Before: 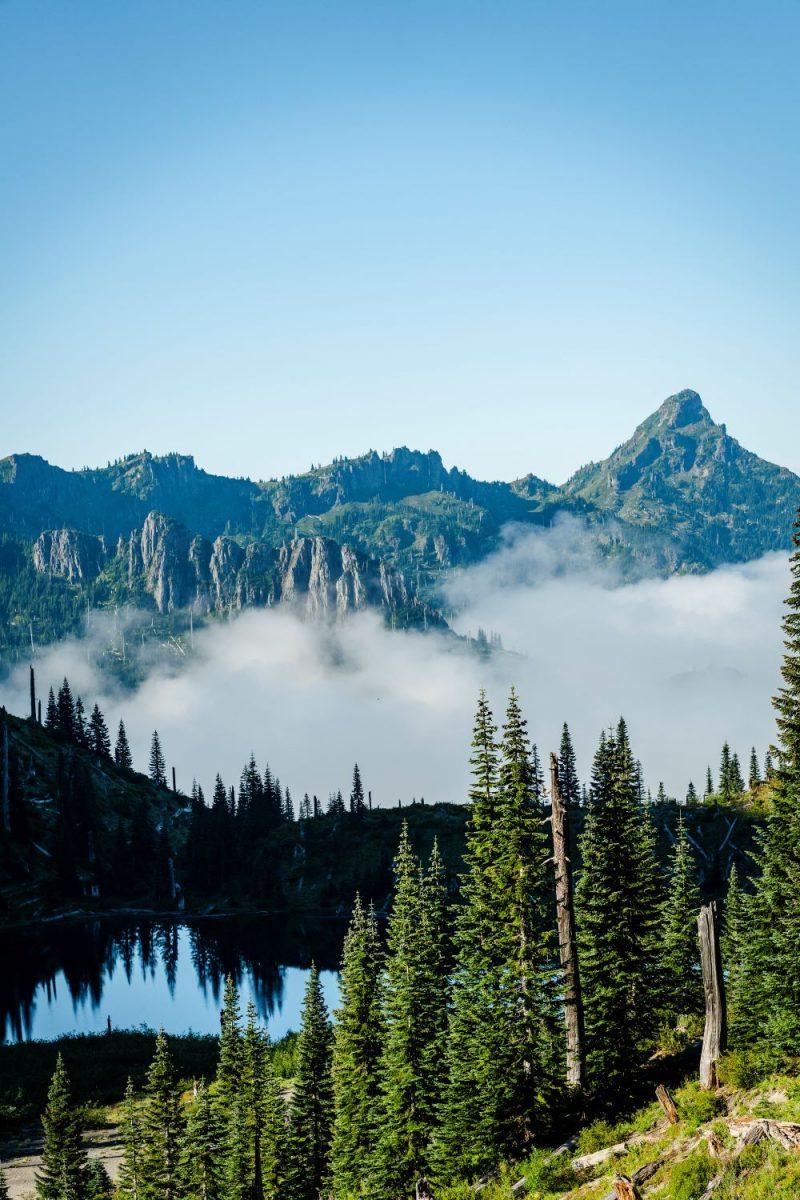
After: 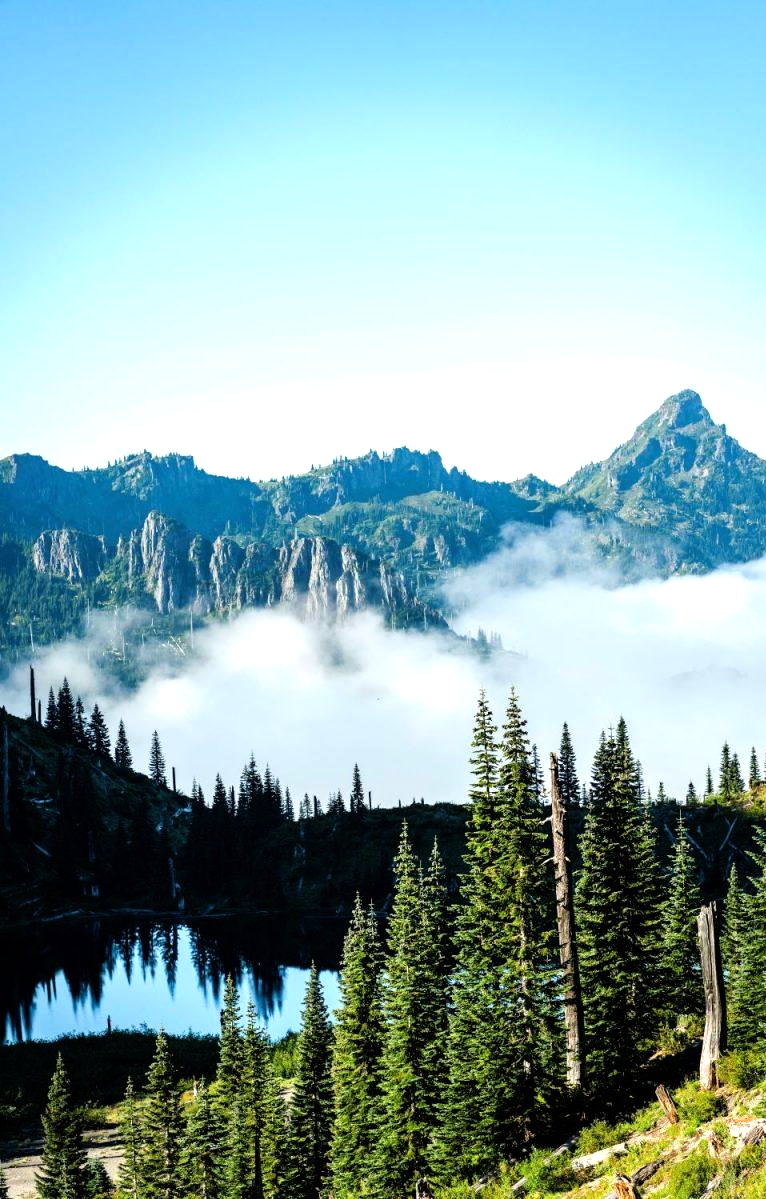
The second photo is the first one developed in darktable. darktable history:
crop: right 4.218%, bottom 0.04%
tone equalizer: -8 EV -0.718 EV, -7 EV -0.726 EV, -6 EV -0.594 EV, -5 EV -0.383 EV, -3 EV 0.381 EV, -2 EV 0.6 EV, -1 EV 0.691 EV, +0 EV 0.72 EV
